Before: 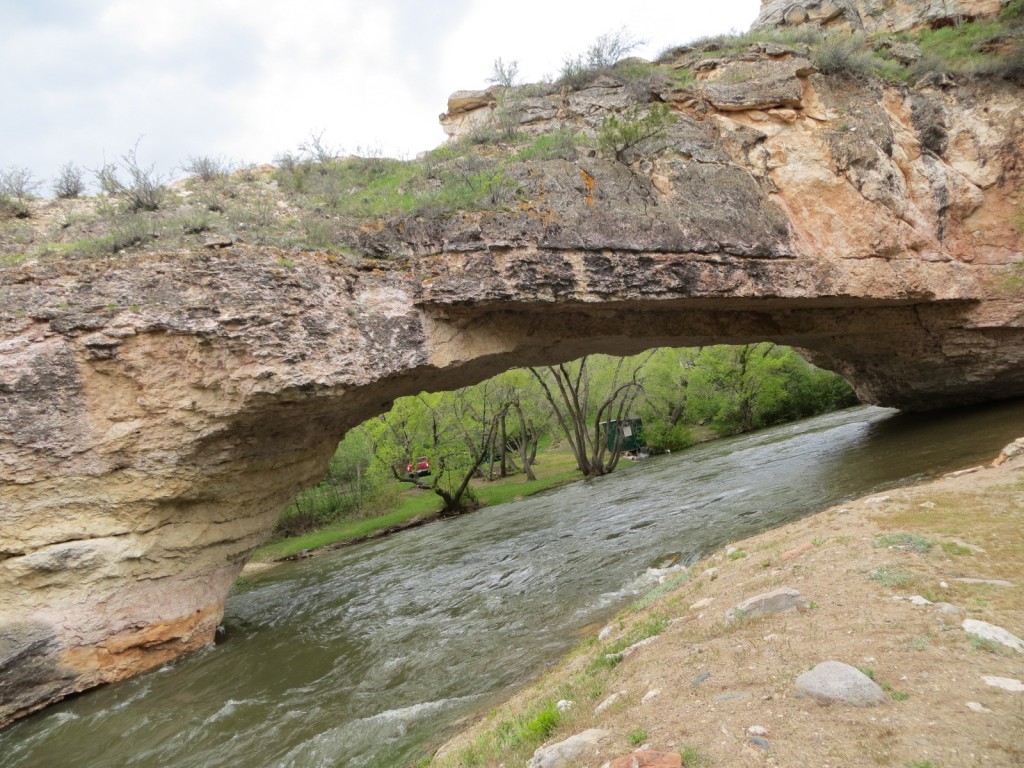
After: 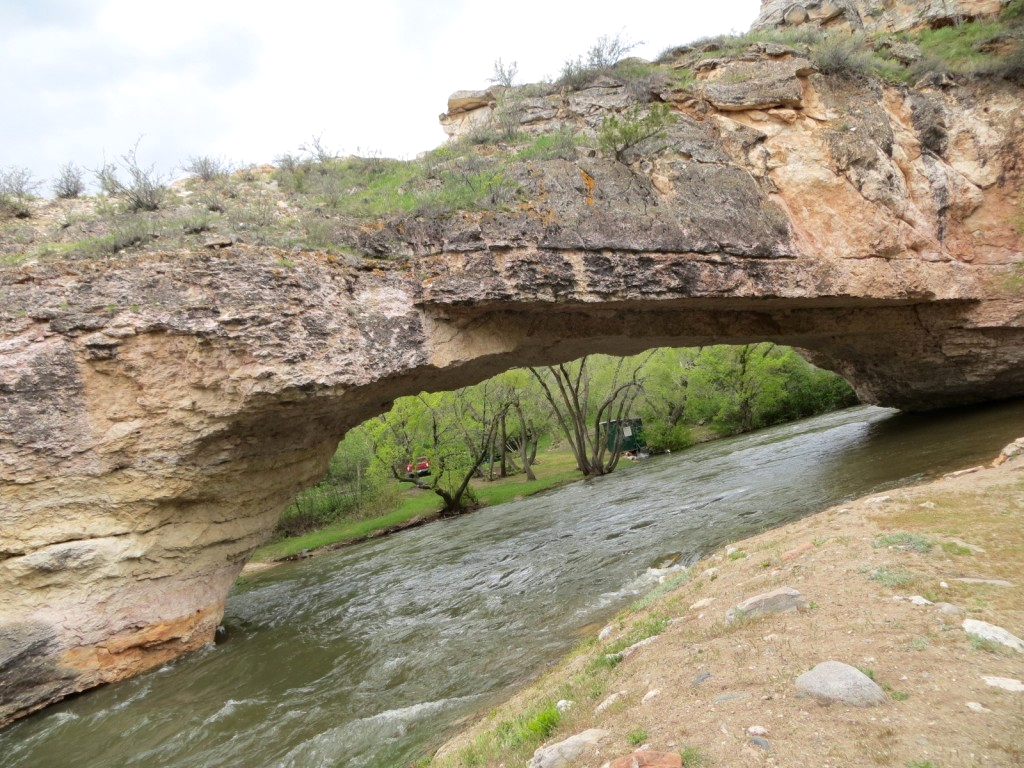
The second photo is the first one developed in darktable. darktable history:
exposure: black level correction 0.001, exposure 0.141 EV, compensate highlight preservation false
